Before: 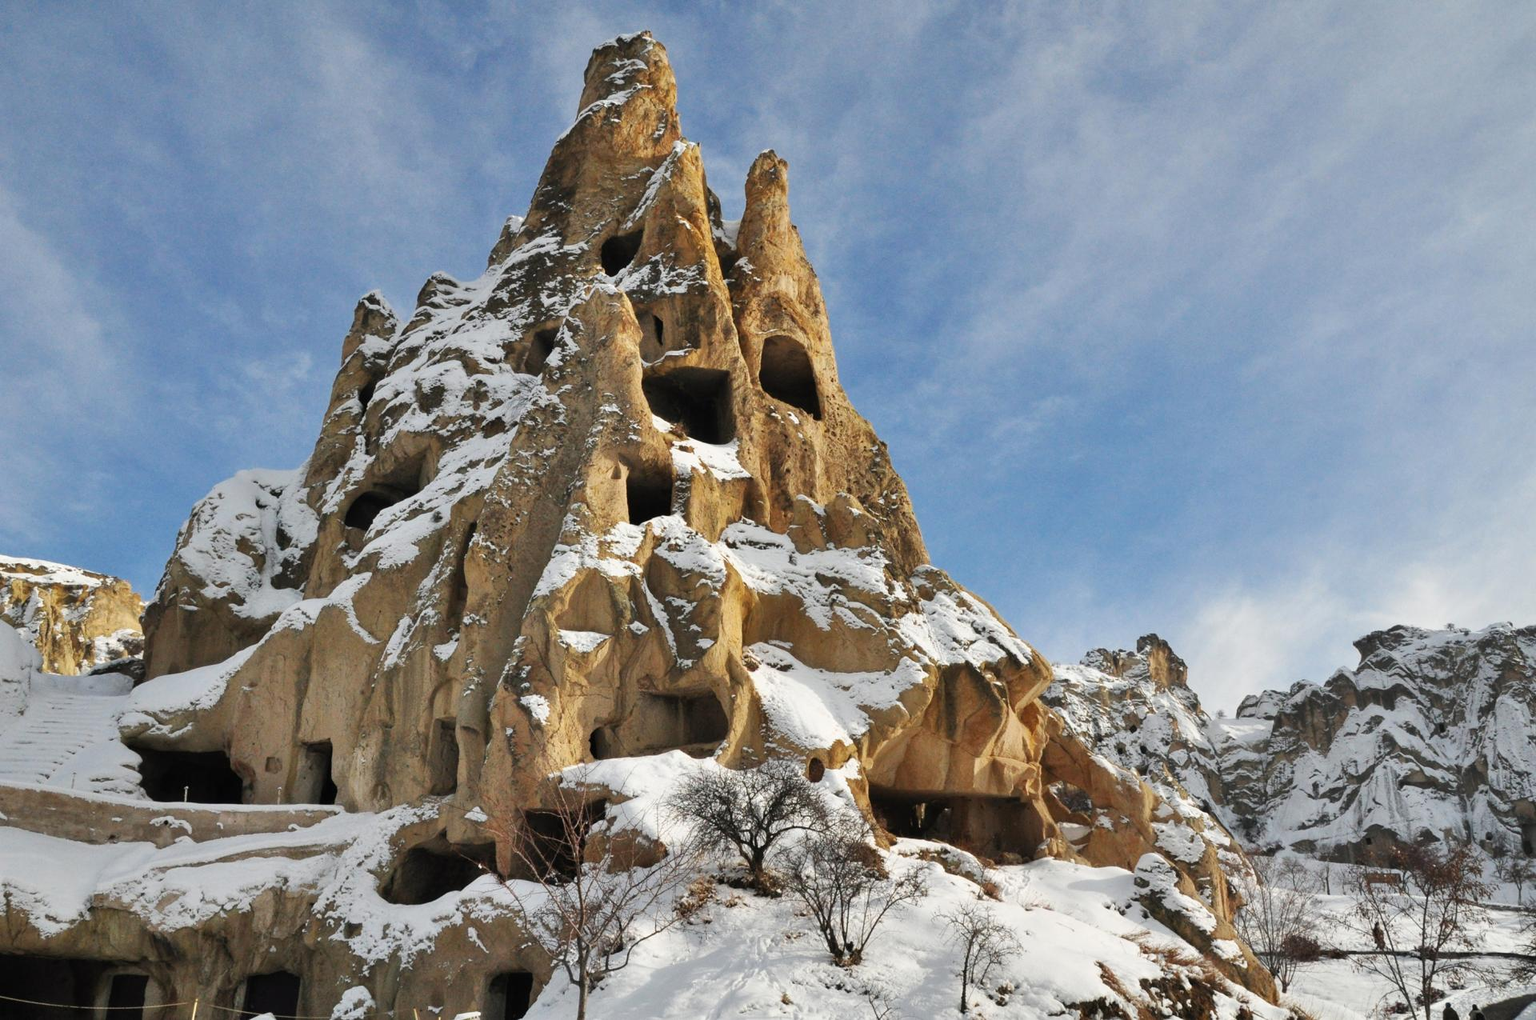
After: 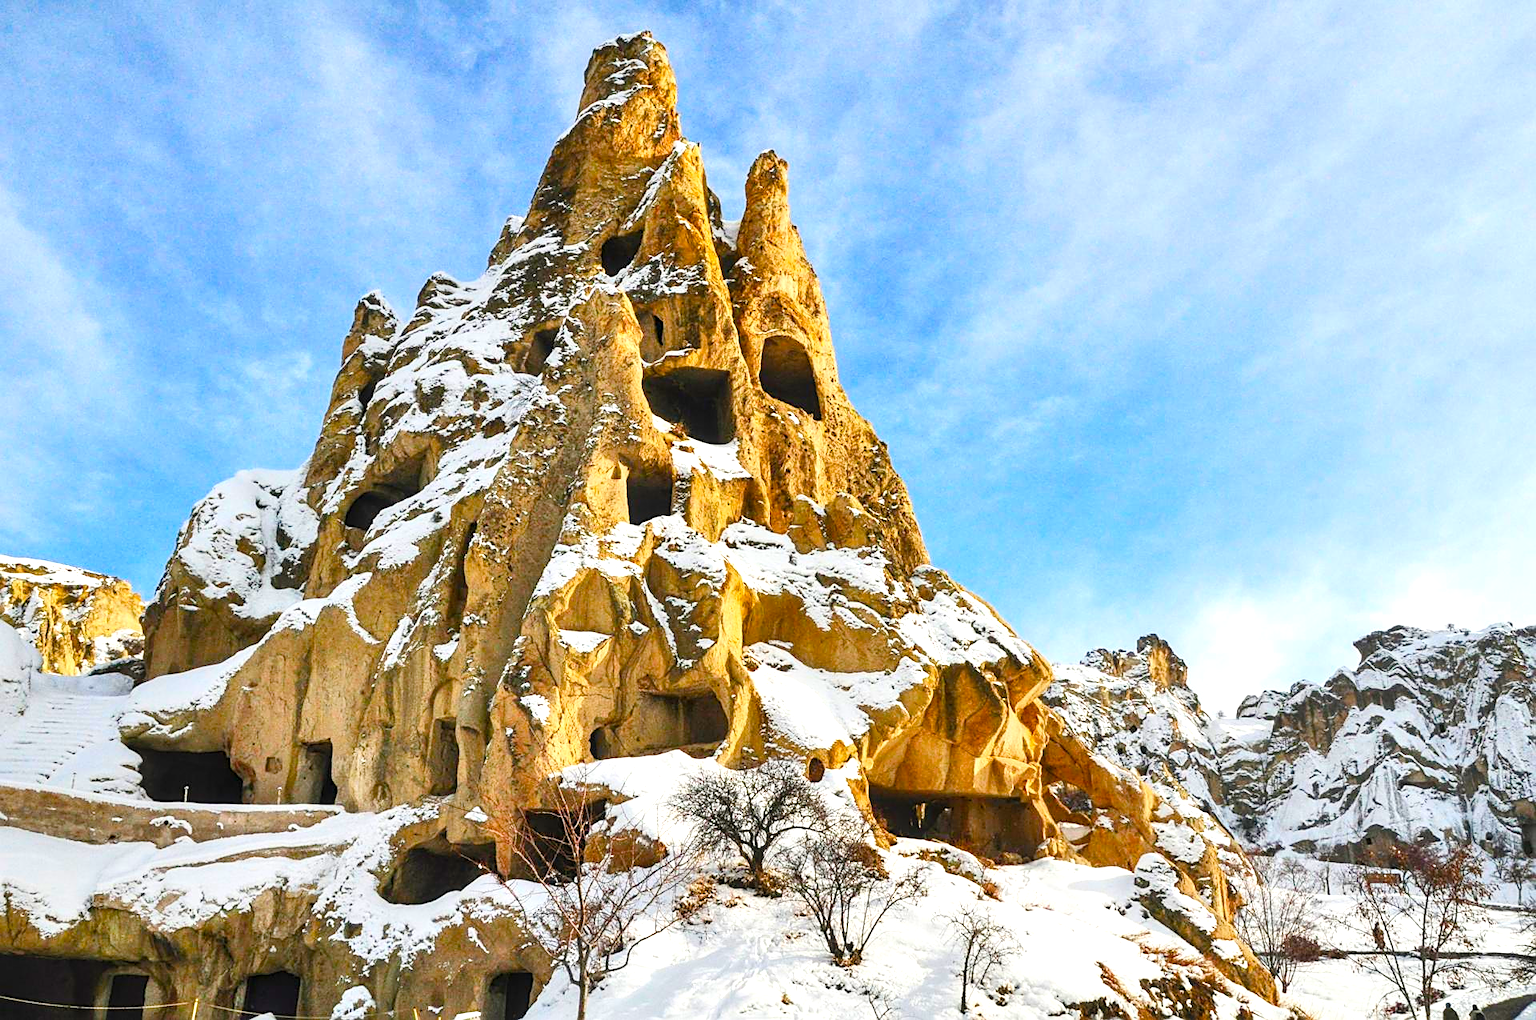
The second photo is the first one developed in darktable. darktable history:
color balance rgb: linear chroma grading › shadows -2.2%, linear chroma grading › highlights -15%, linear chroma grading › global chroma -10%, linear chroma grading › mid-tones -10%, perceptual saturation grading › global saturation 45%, perceptual saturation grading › highlights -50%, perceptual saturation grading › shadows 30%, perceptual brilliance grading › global brilliance 18%, global vibrance 45%
sharpen: on, module defaults
local contrast: on, module defaults
contrast brightness saturation: contrast 0.2, brightness 0.16, saturation 0.22
tone equalizer: on, module defaults
